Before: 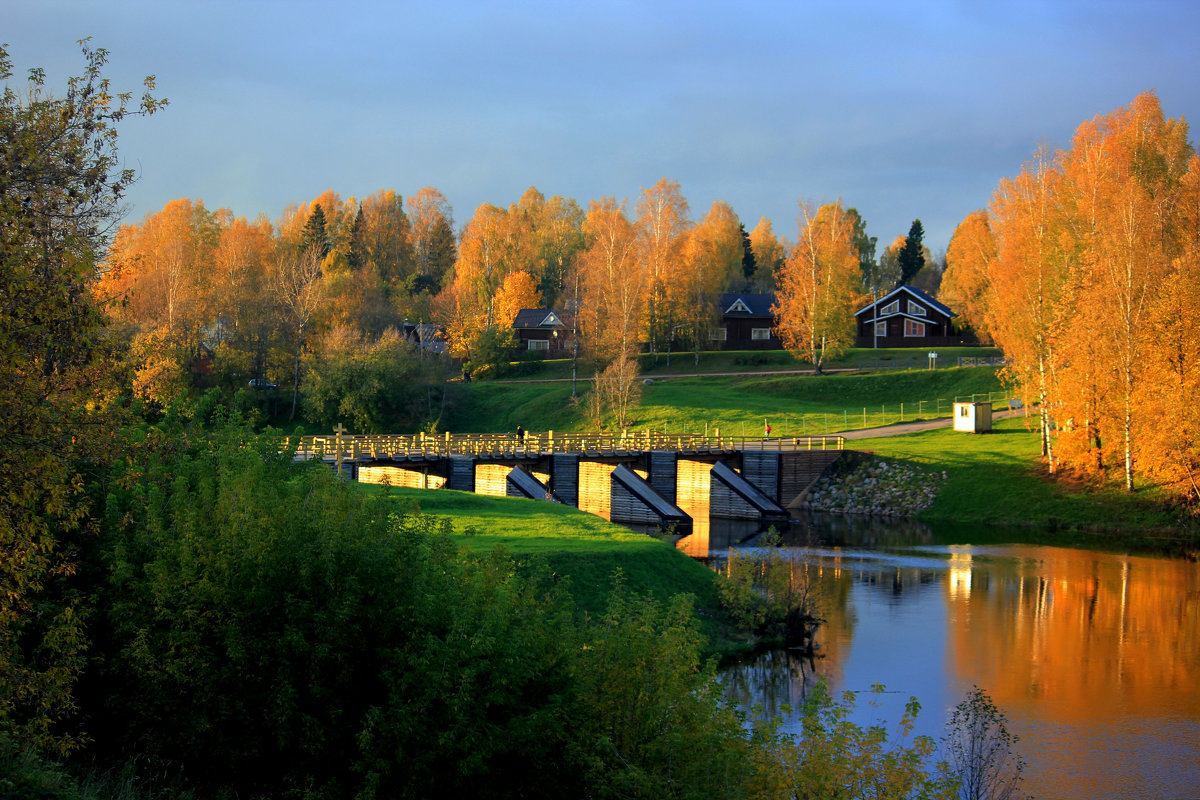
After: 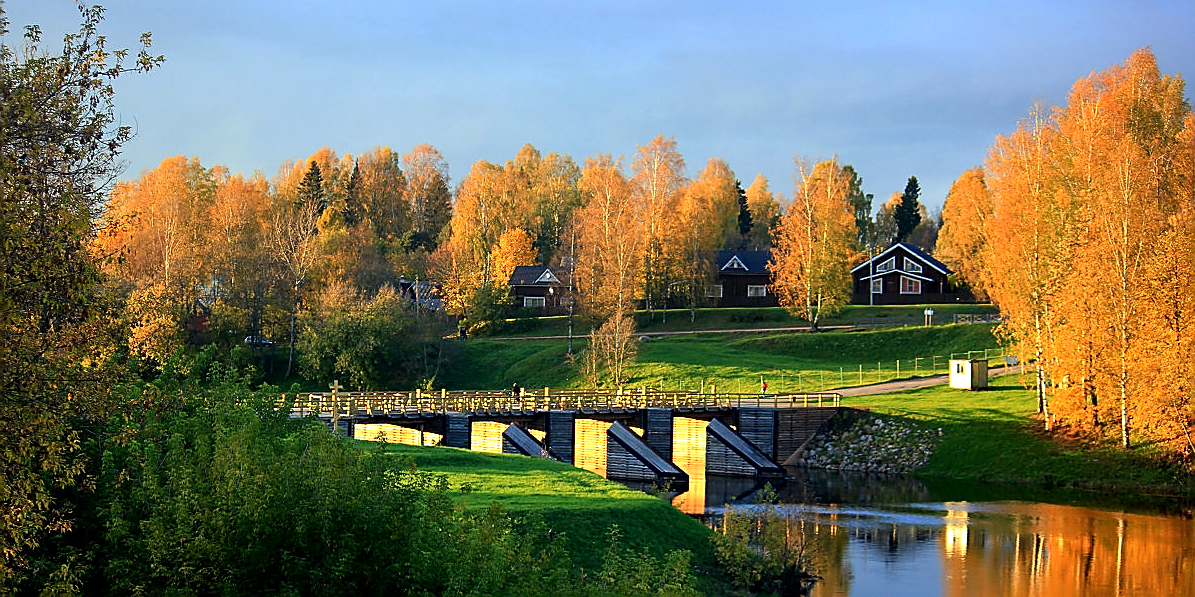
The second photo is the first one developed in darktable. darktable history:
crop: left 0.387%, top 5.469%, bottom 19.809%
sharpen: radius 1.4, amount 1.25, threshold 0.7
contrast brightness saturation: contrast 0.14
exposure: exposure 0.258 EV, compensate highlight preservation false
shadows and highlights: shadows 32, highlights -32, soften with gaussian
